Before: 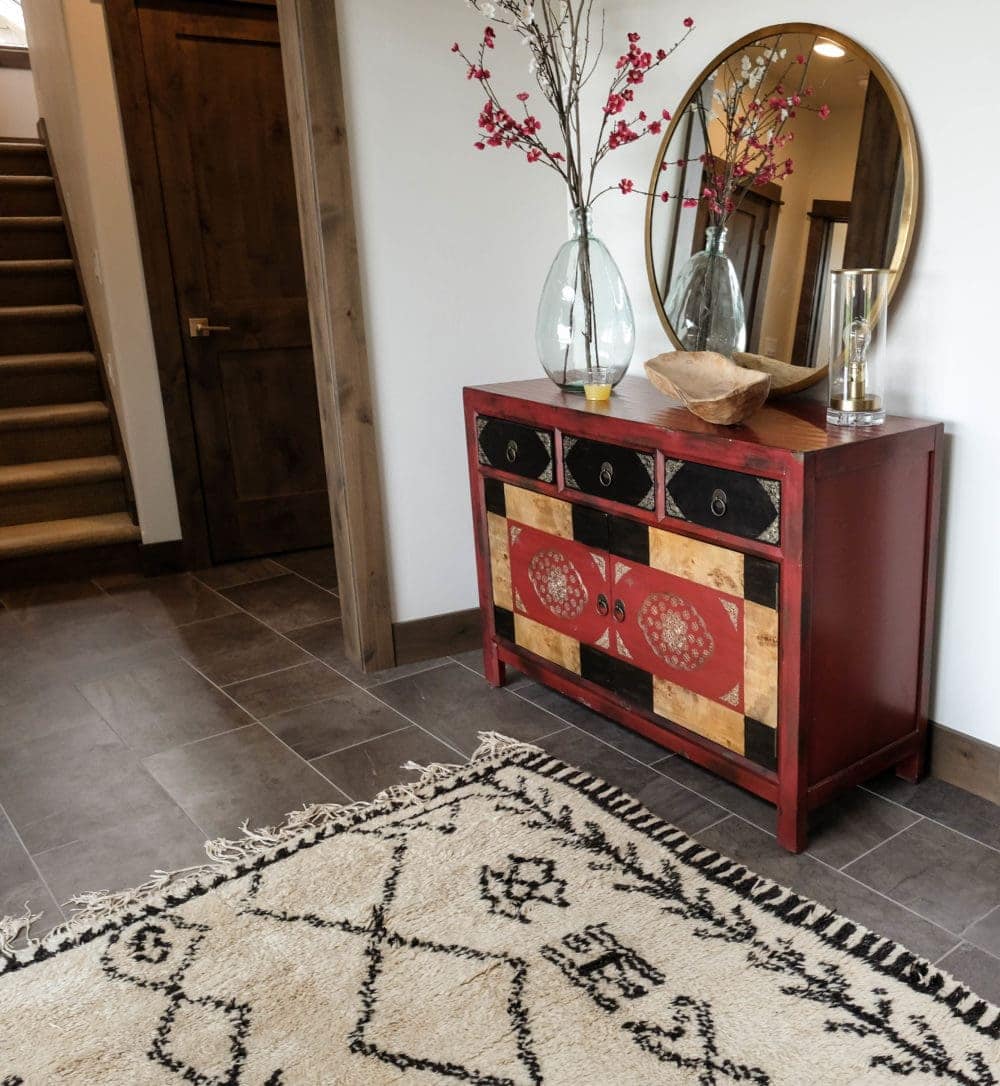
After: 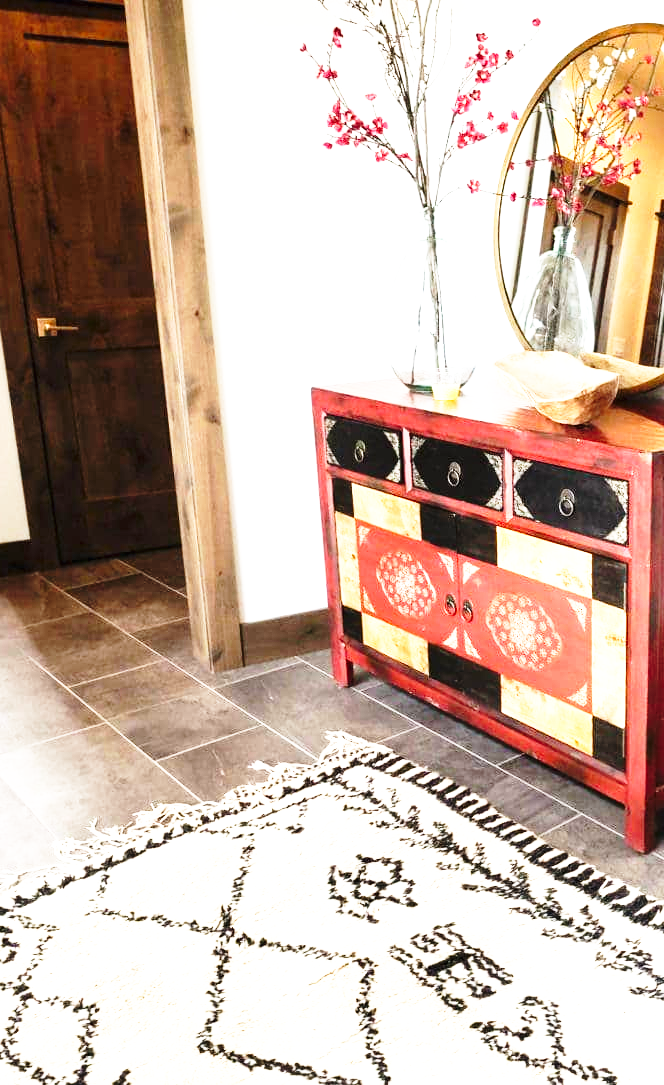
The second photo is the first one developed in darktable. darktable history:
base curve: curves: ch0 [(0, 0) (0.026, 0.03) (0.109, 0.232) (0.351, 0.748) (0.669, 0.968) (1, 1)], preserve colors none
crop and rotate: left 15.221%, right 18.339%
exposure: black level correction 0, exposure 1.283 EV, compensate highlight preservation false
